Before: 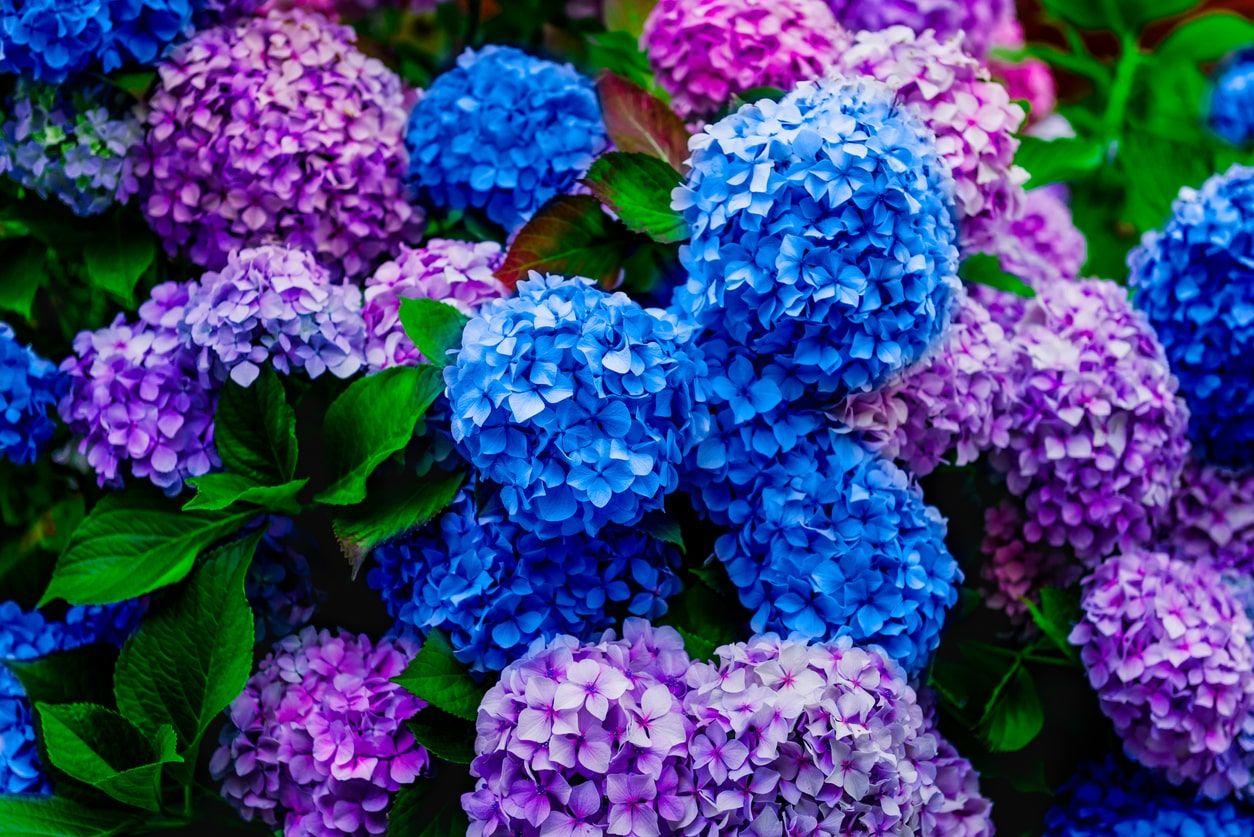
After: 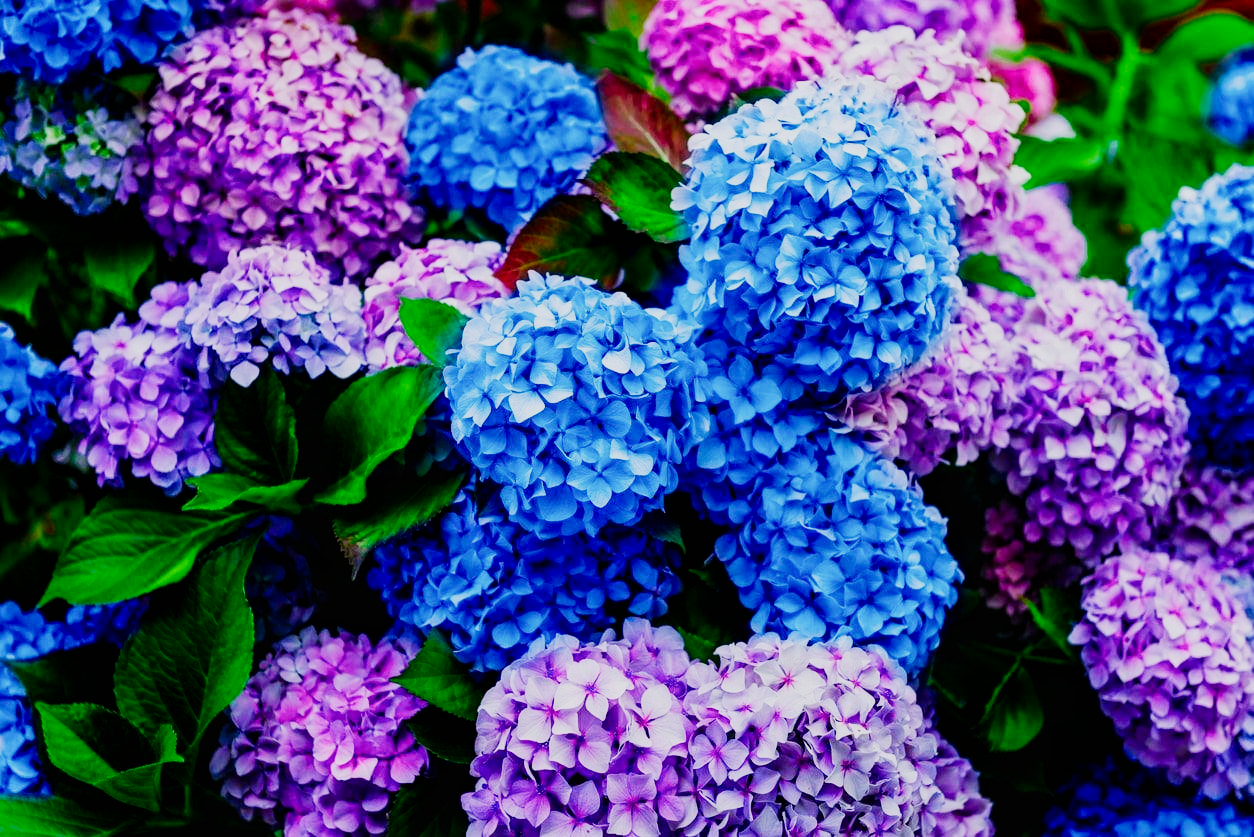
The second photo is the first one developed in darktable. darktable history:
color contrast: green-magenta contrast 1.1, blue-yellow contrast 1.1, unbound 0
sigmoid: skew -0.2, preserve hue 0%, red attenuation 0.1, red rotation 0.035, green attenuation 0.1, green rotation -0.017, blue attenuation 0.15, blue rotation -0.052, base primaries Rec2020
exposure: black level correction 0.001, exposure 0.5 EV, compensate exposure bias true, compensate highlight preservation false
